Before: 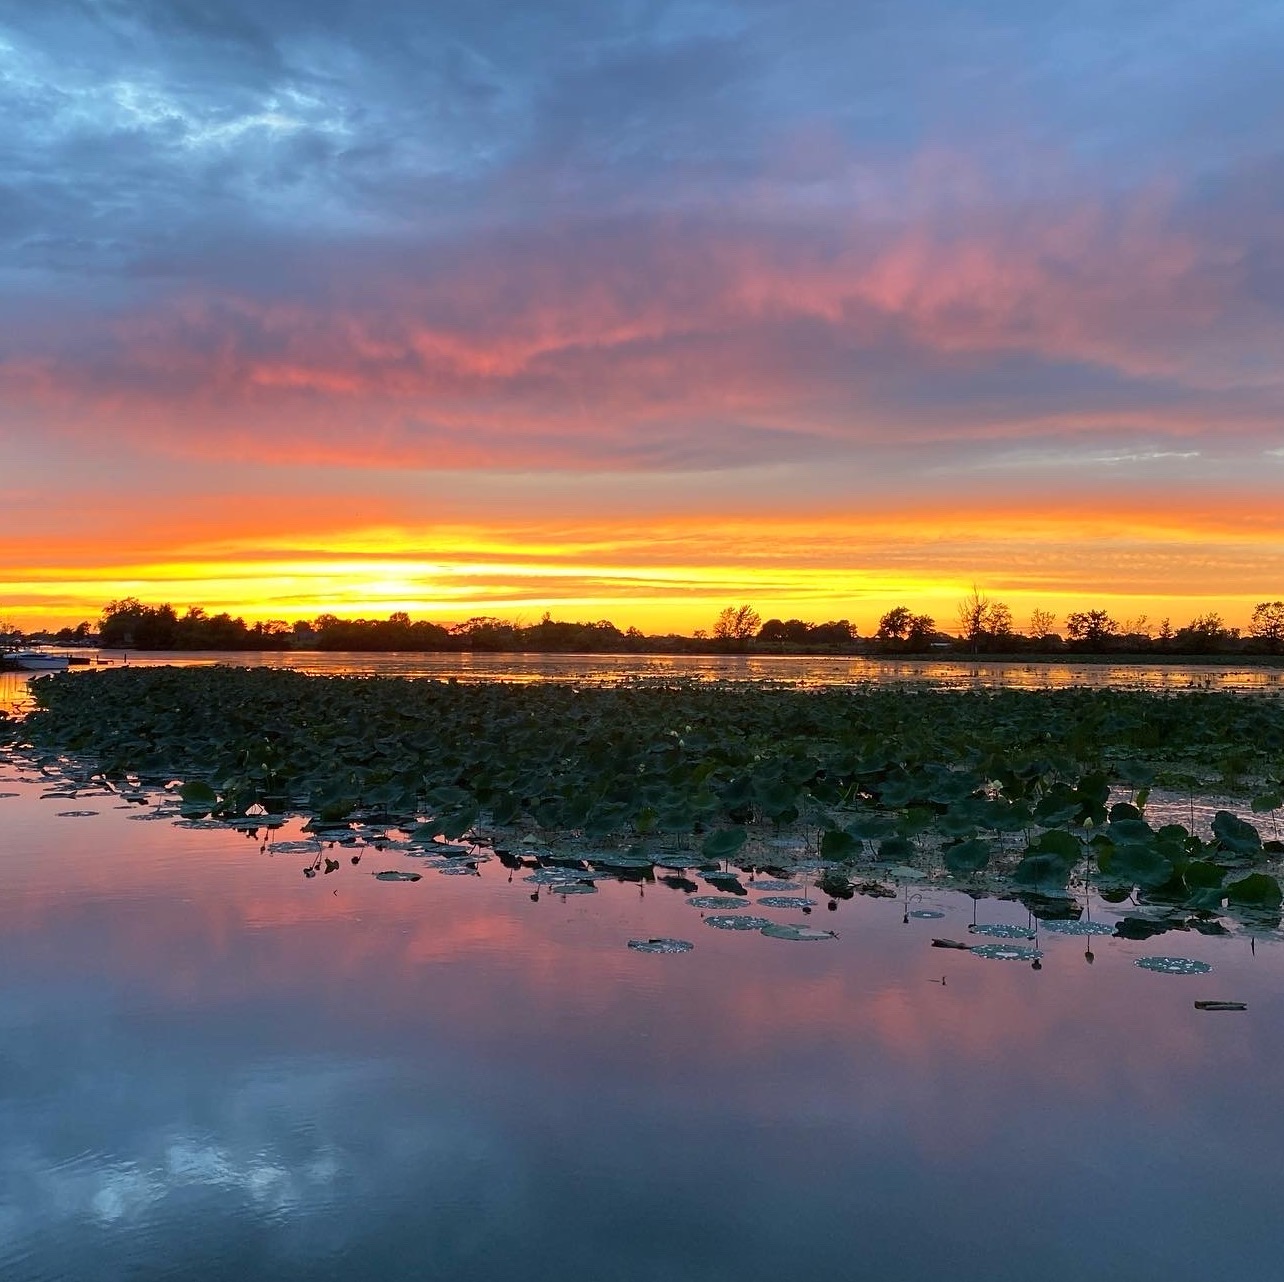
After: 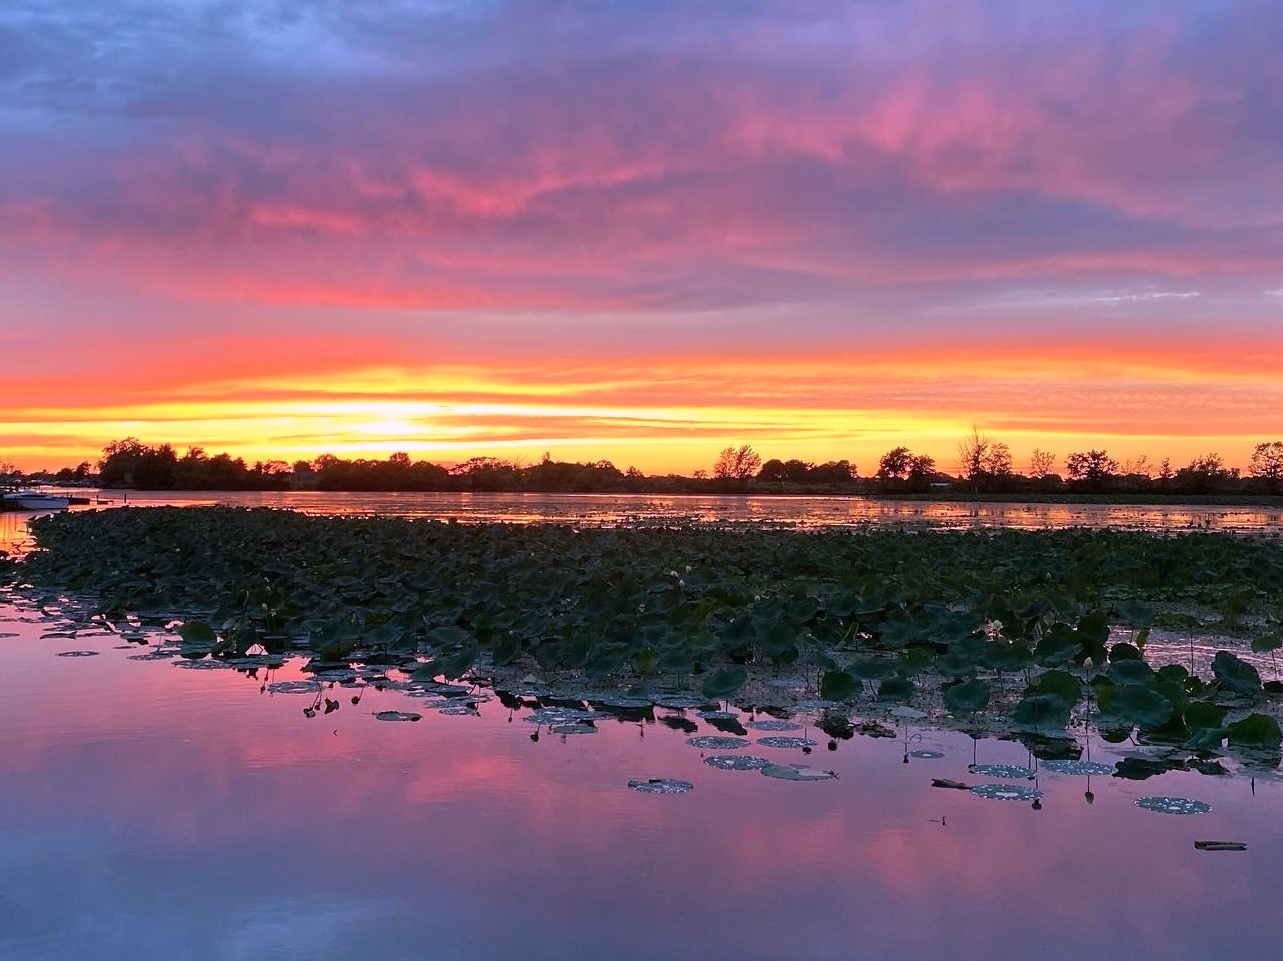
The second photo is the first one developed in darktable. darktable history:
color correction: highlights a* 15.46, highlights b* -20.56
crop and rotate: top 12.5%, bottom 12.5%
